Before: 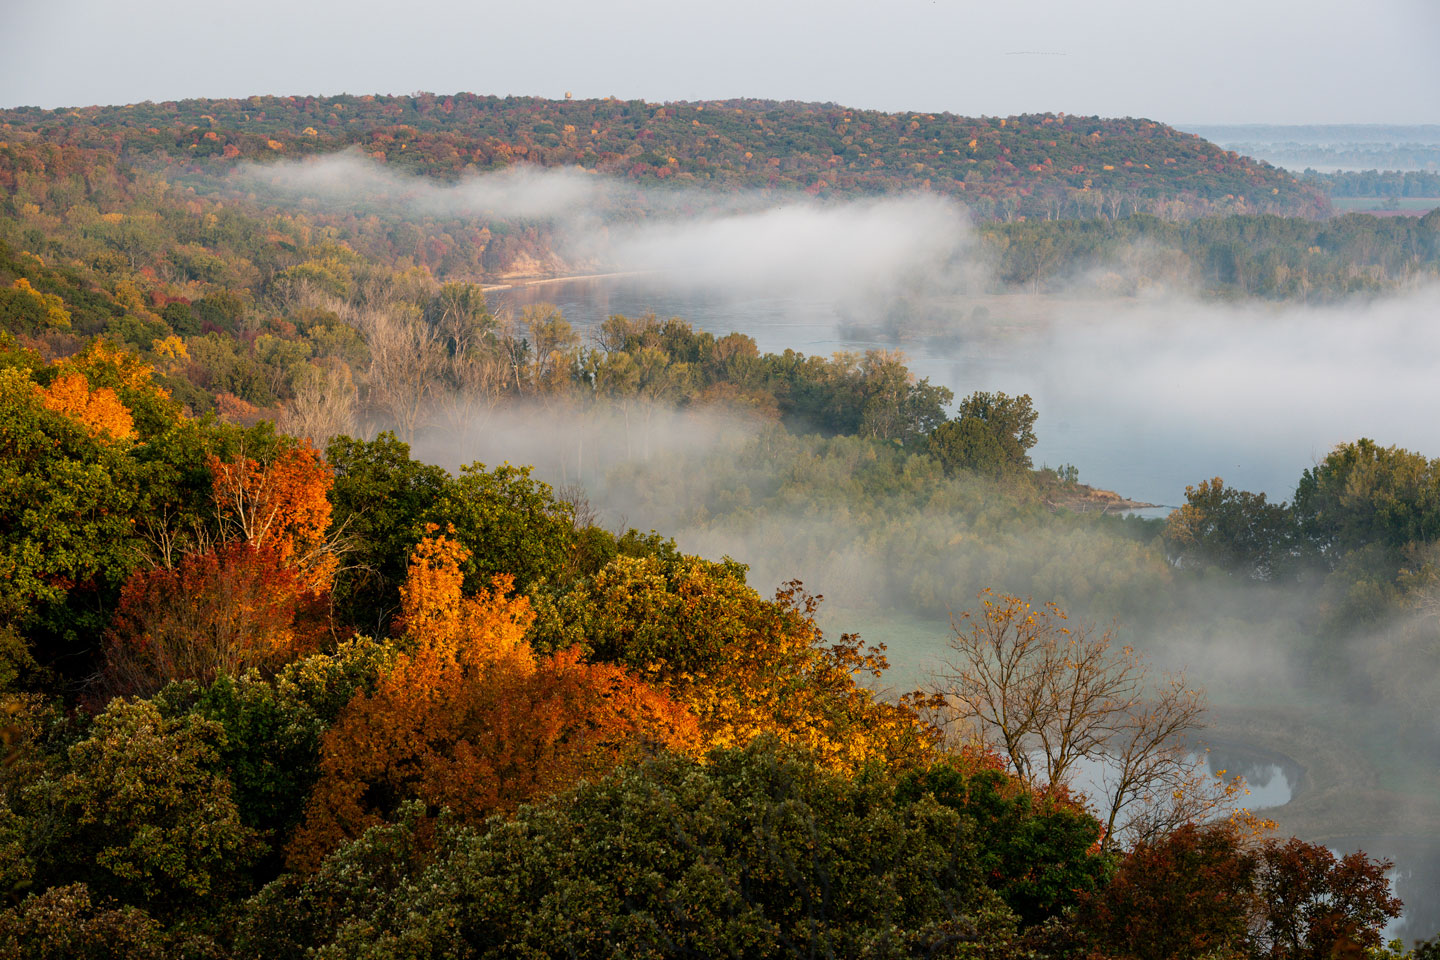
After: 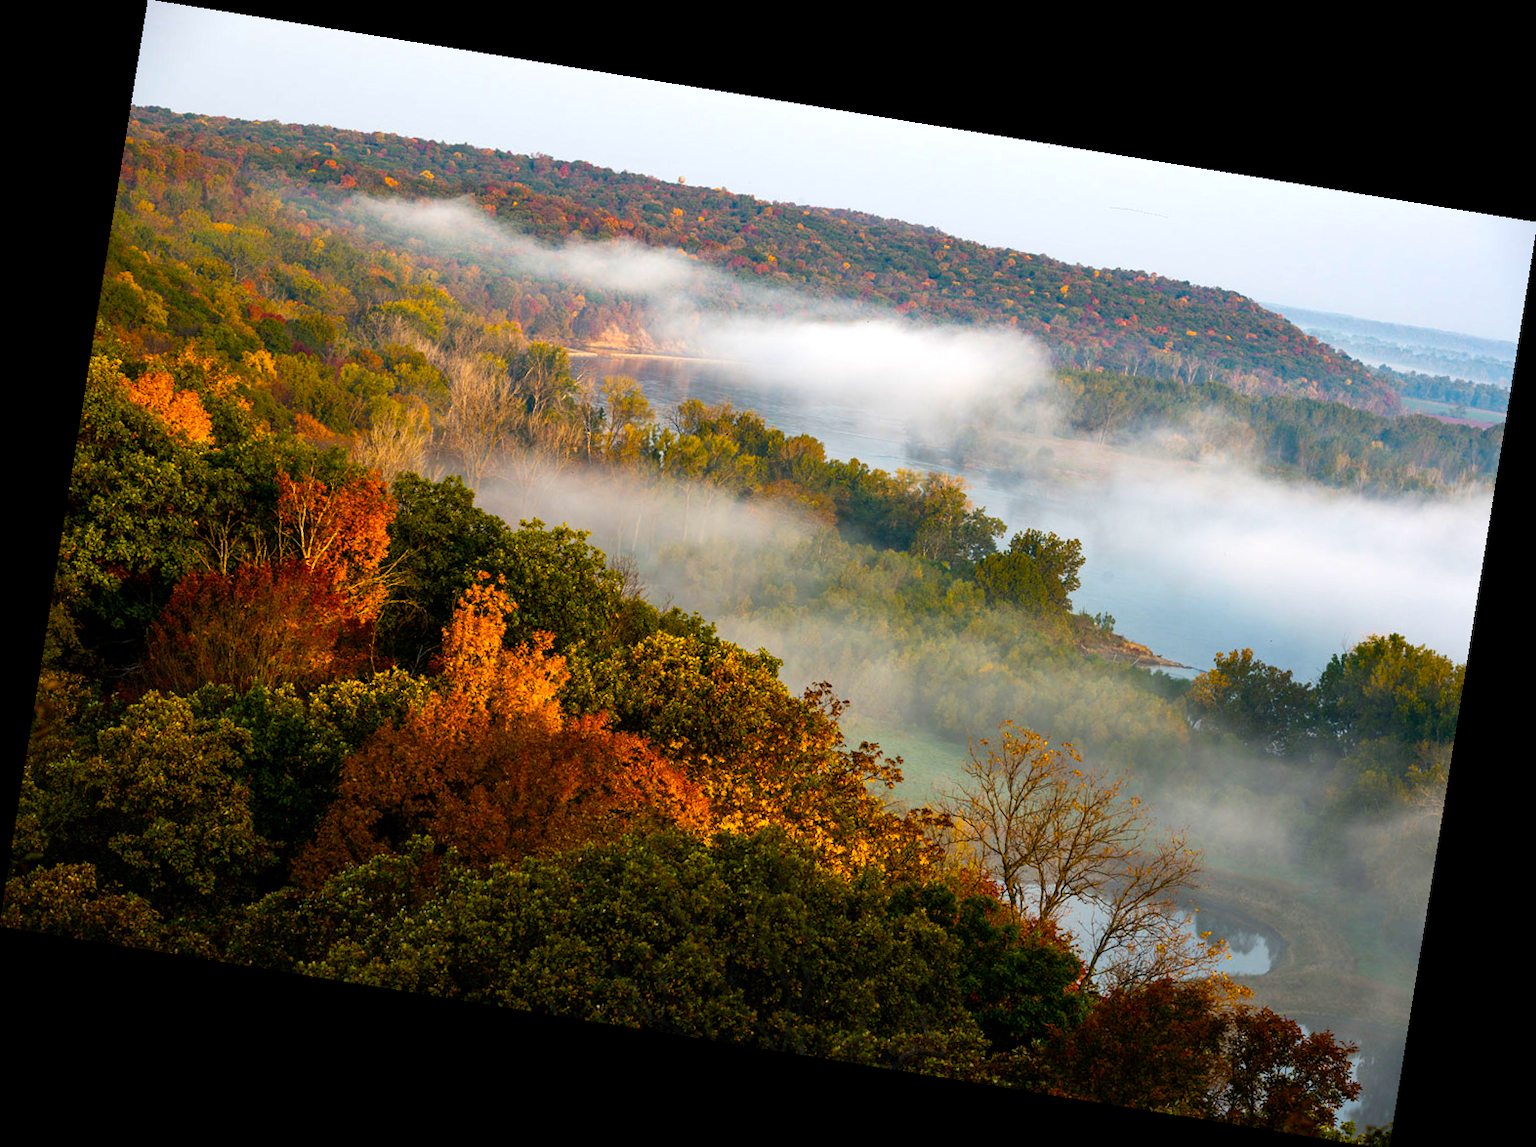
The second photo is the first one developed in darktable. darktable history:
rotate and perspective: rotation 9.12°, automatic cropping off
color balance rgb: linear chroma grading › global chroma 9%, perceptual saturation grading › global saturation 36%, perceptual saturation grading › shadows 35%, perceptual brilliance grading › global brilliance 15%, perceptual brilliance grading › shadows -35%, global vibrance 15%
